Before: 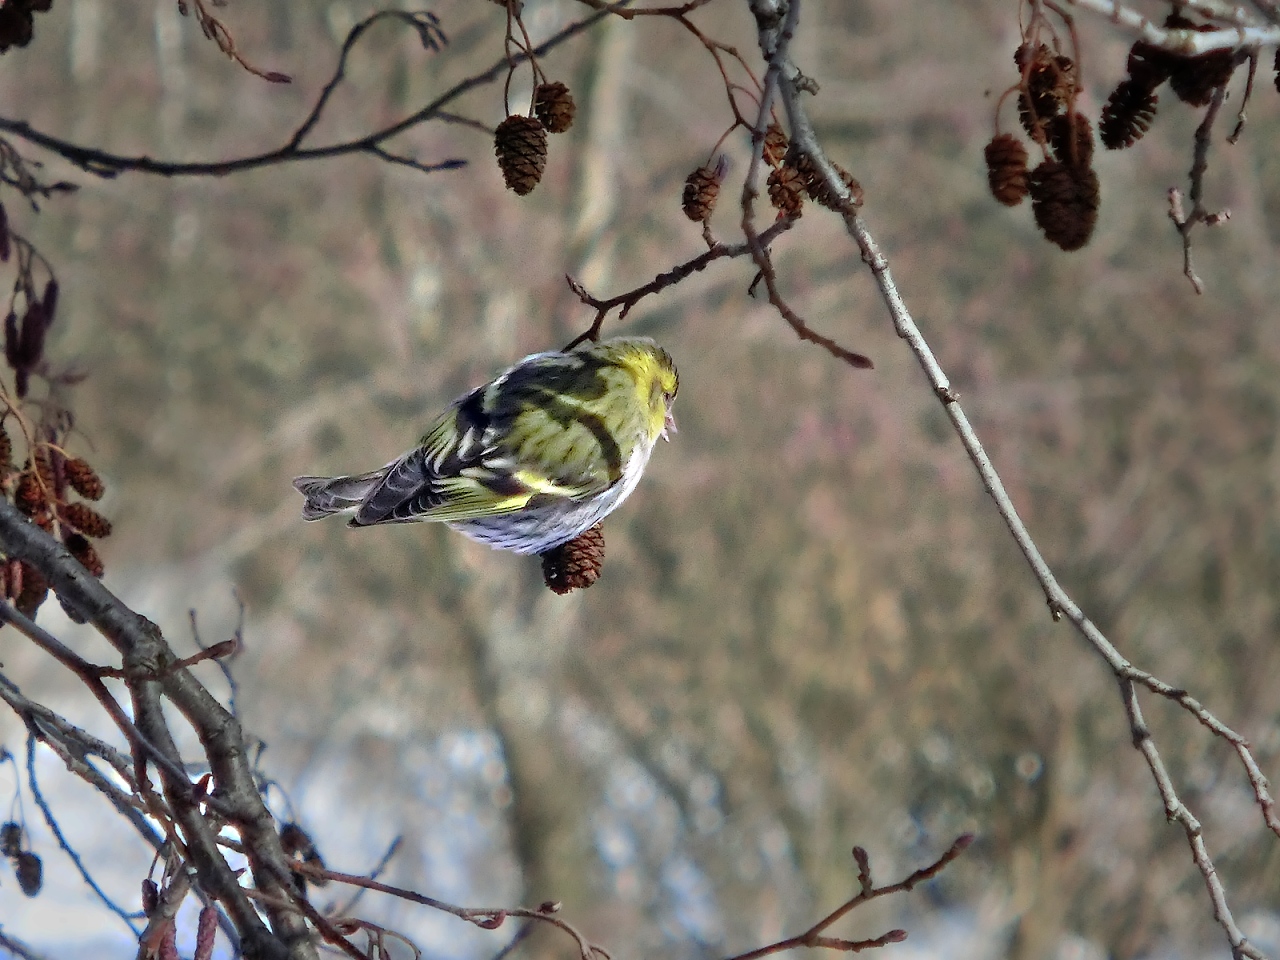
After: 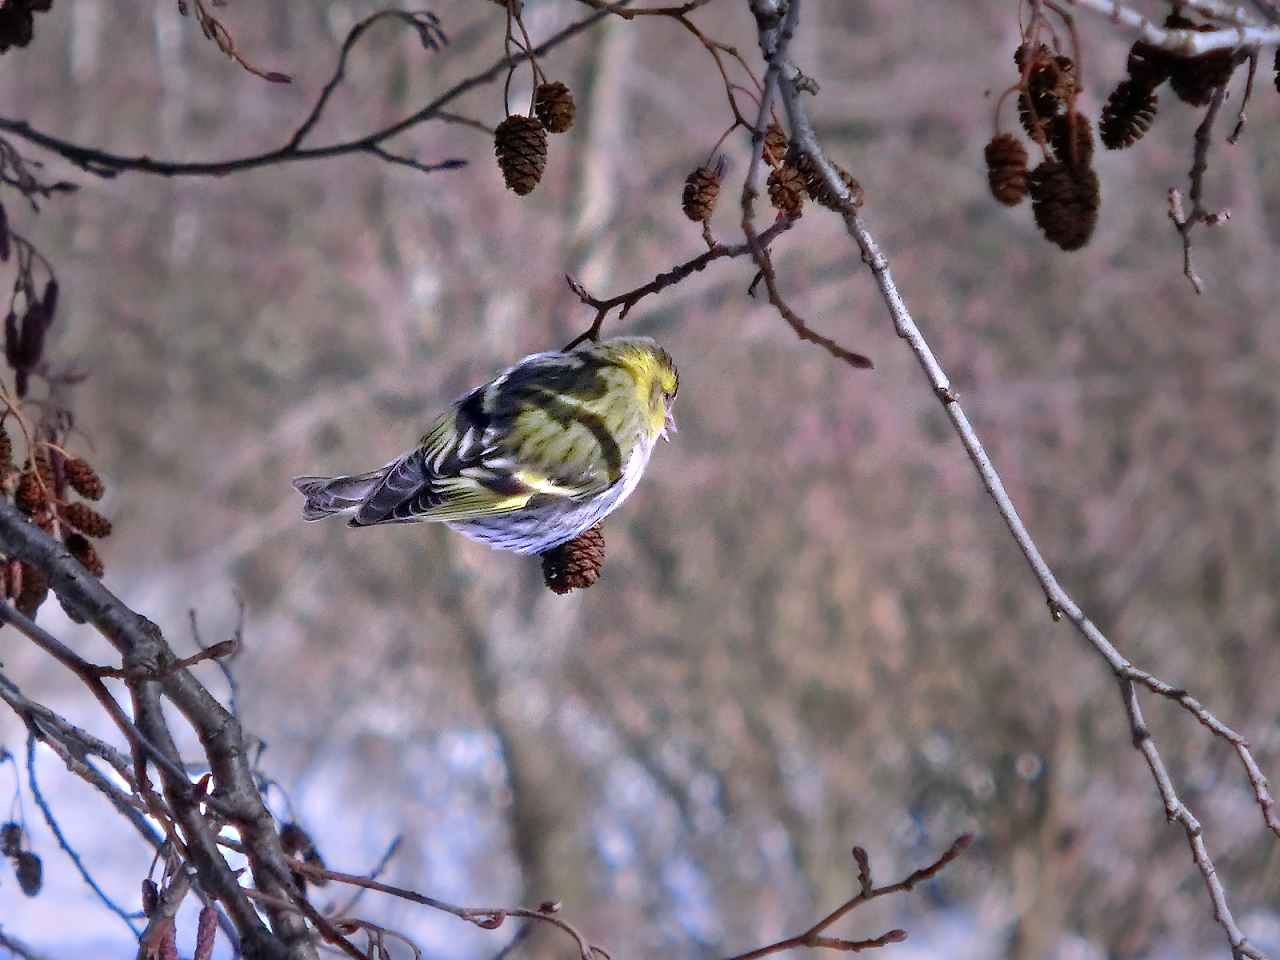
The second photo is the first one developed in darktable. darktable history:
exposure: compensate highlight preservation false
white balance: red 1.042, blue 1.17
